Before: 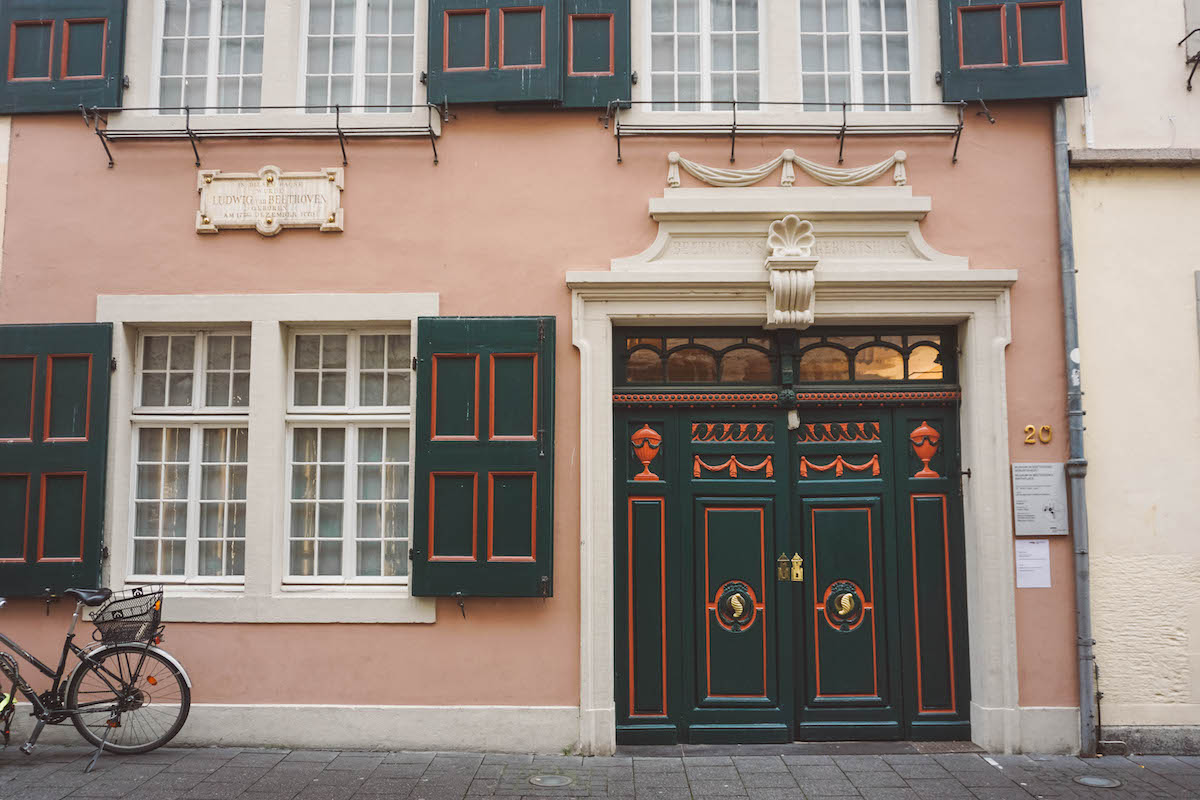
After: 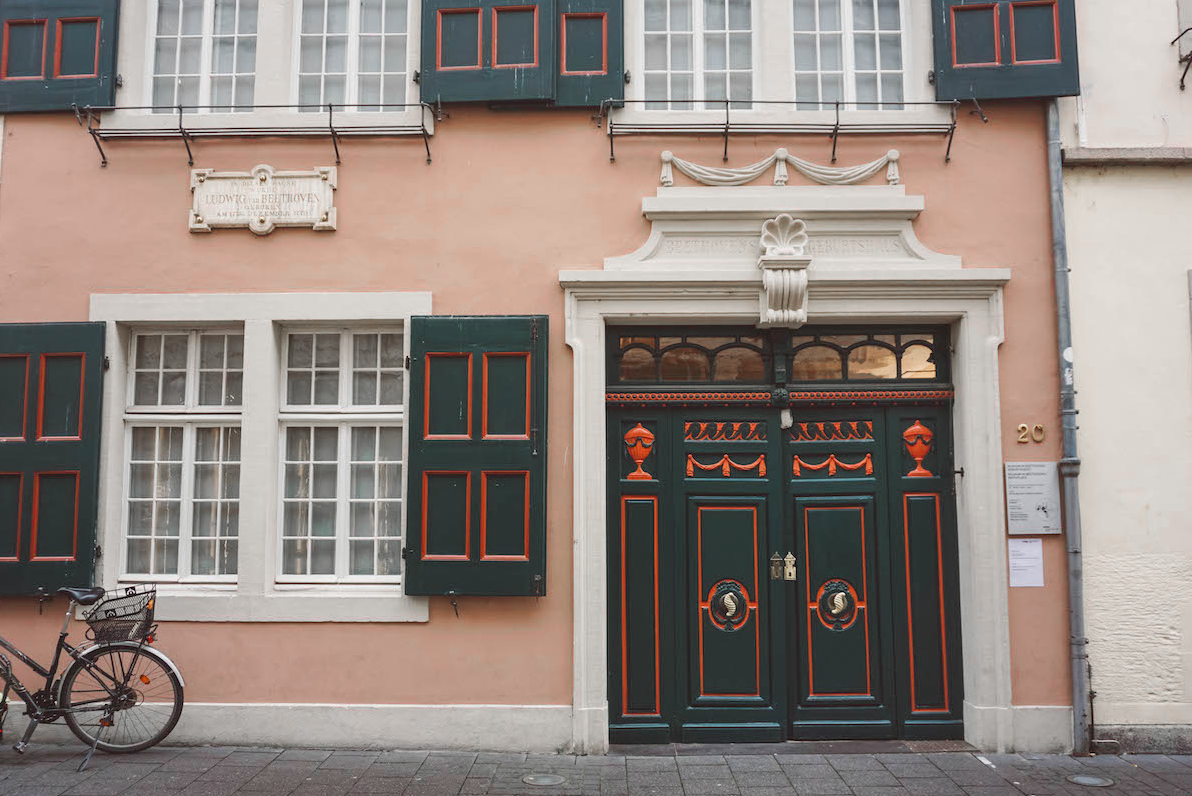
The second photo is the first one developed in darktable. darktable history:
crop and rotate: left 0.614%, top 0.179%, bottom 0.309%
color zones: curves: ch1 [(0, 0.708) (0.088, 0.648) (0.245, 0.187) (0.429, 0.326) (0.571, 0.498) (0.714, 0.5) (0.857, 0.5) (1, 0.708)]
